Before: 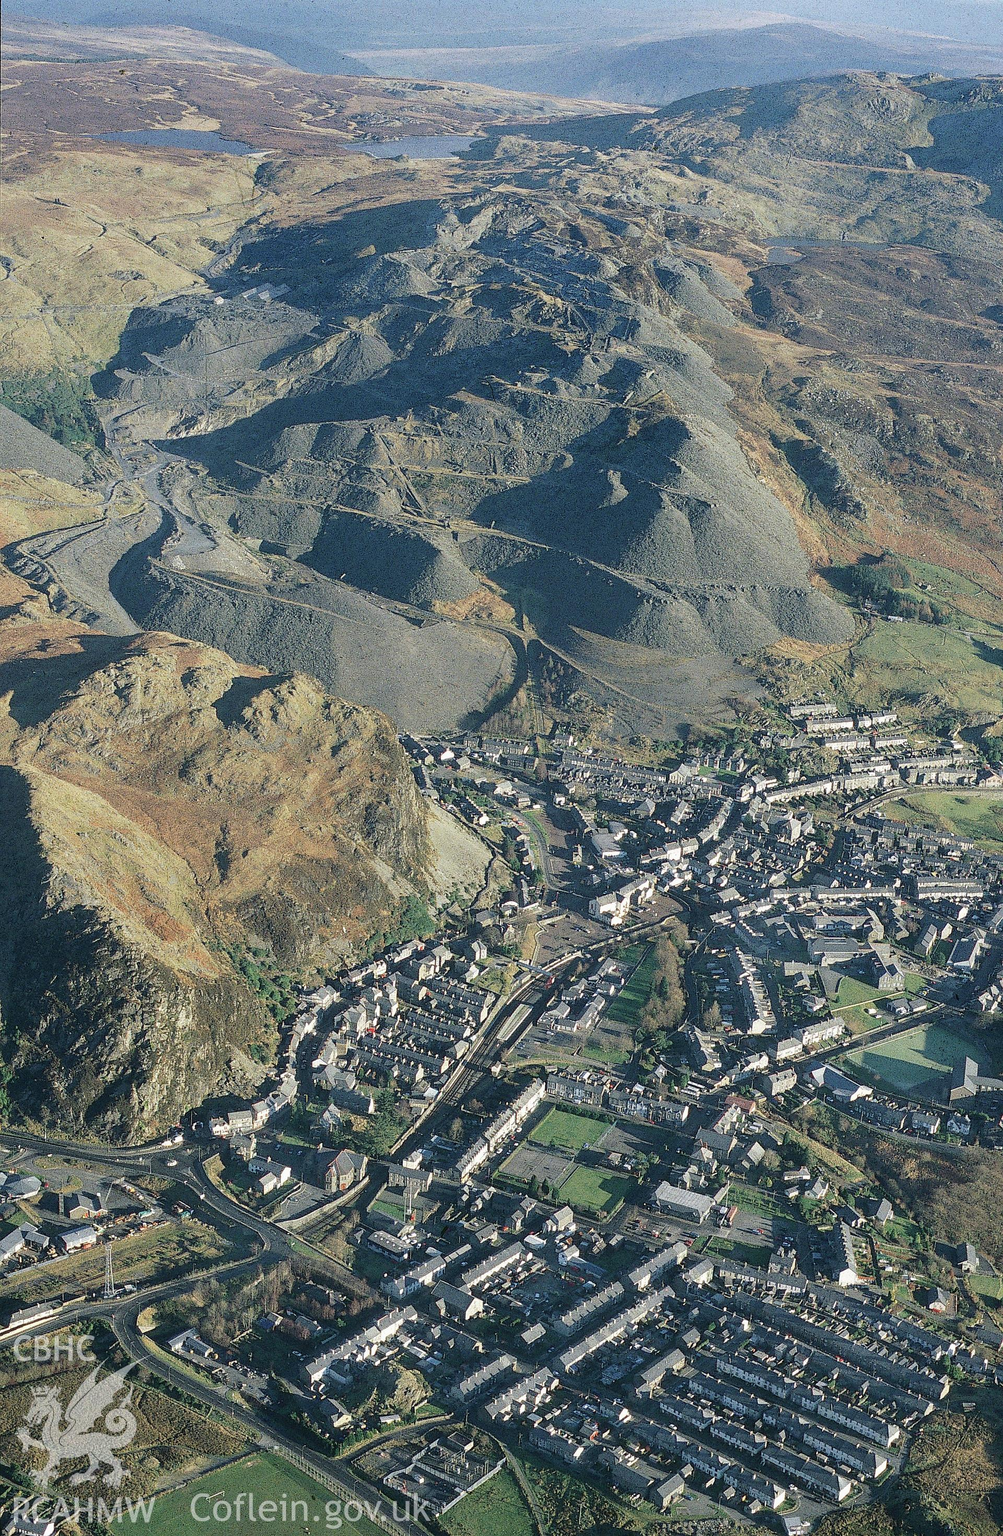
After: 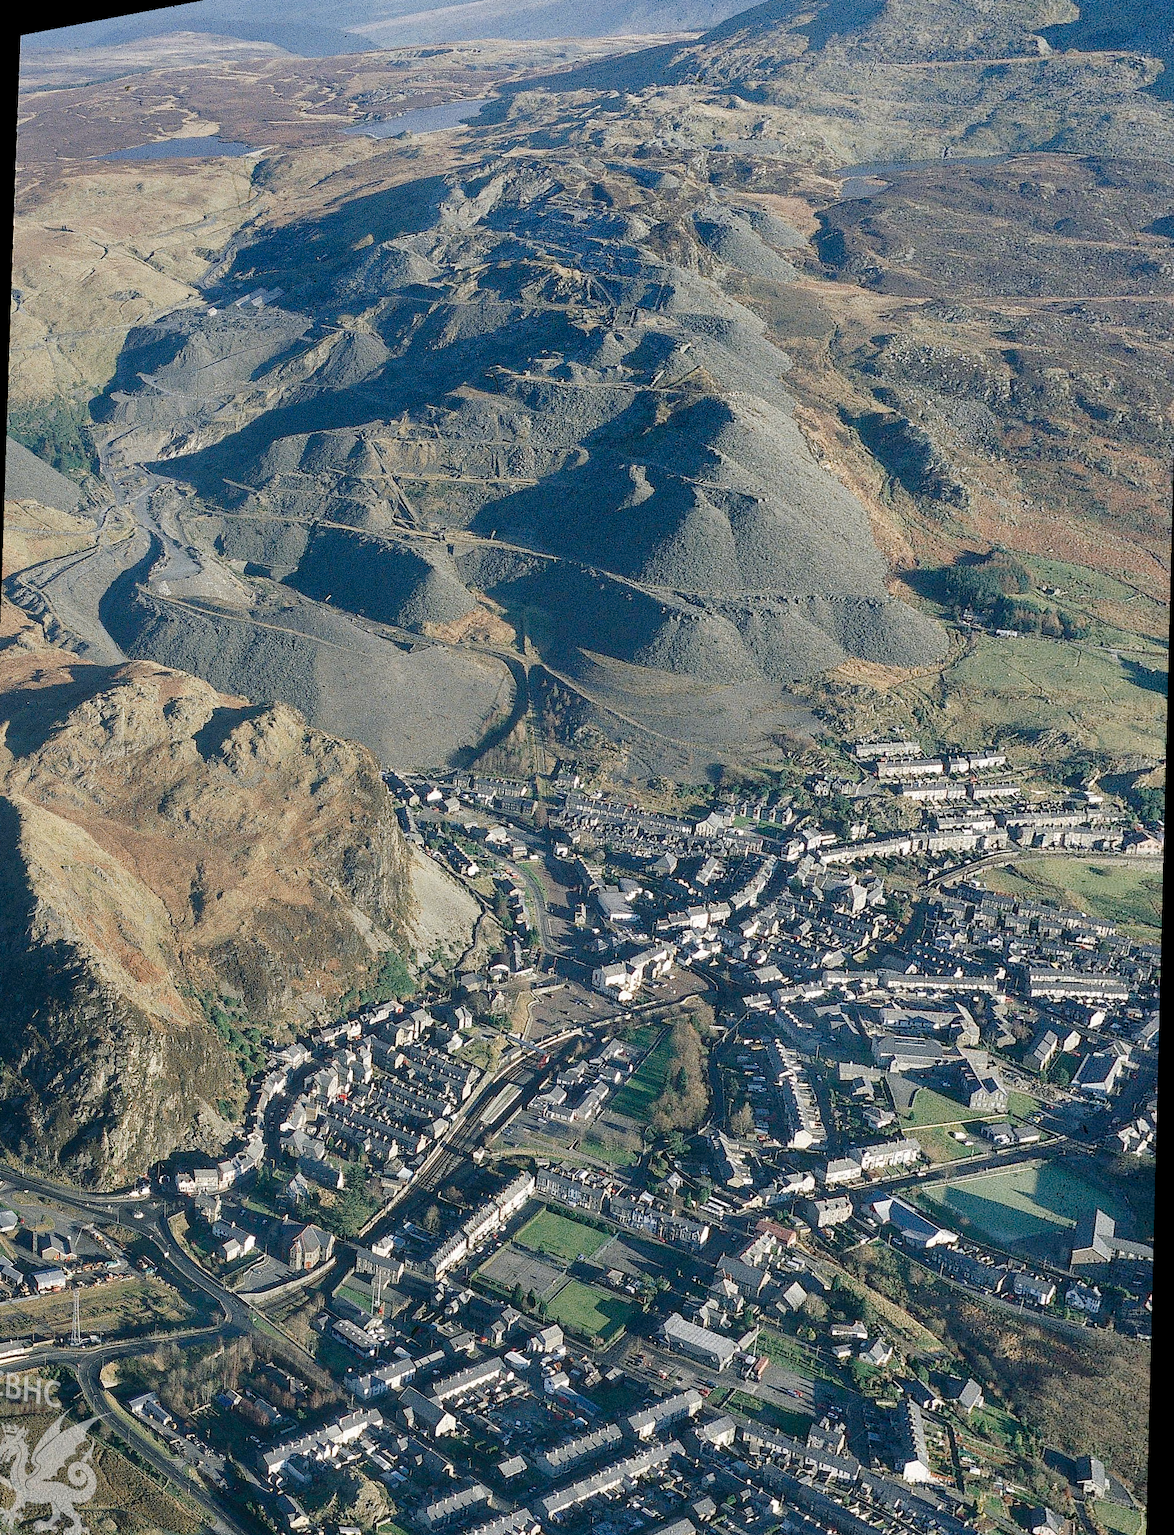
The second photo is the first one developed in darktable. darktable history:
color balance rgb: perceptual saturation grading › global saturation 20%, perceptual saturation grading › highlights -50%, perceptual saturation grading › shadows 30%
rotate and perspective: rotation 1.69°, lens shift (vertical) -0.023, lens shift (horizontal) -0.291, crop left 0.025, crop right 0.988, crop top 0.092, crop bottom 0.842
